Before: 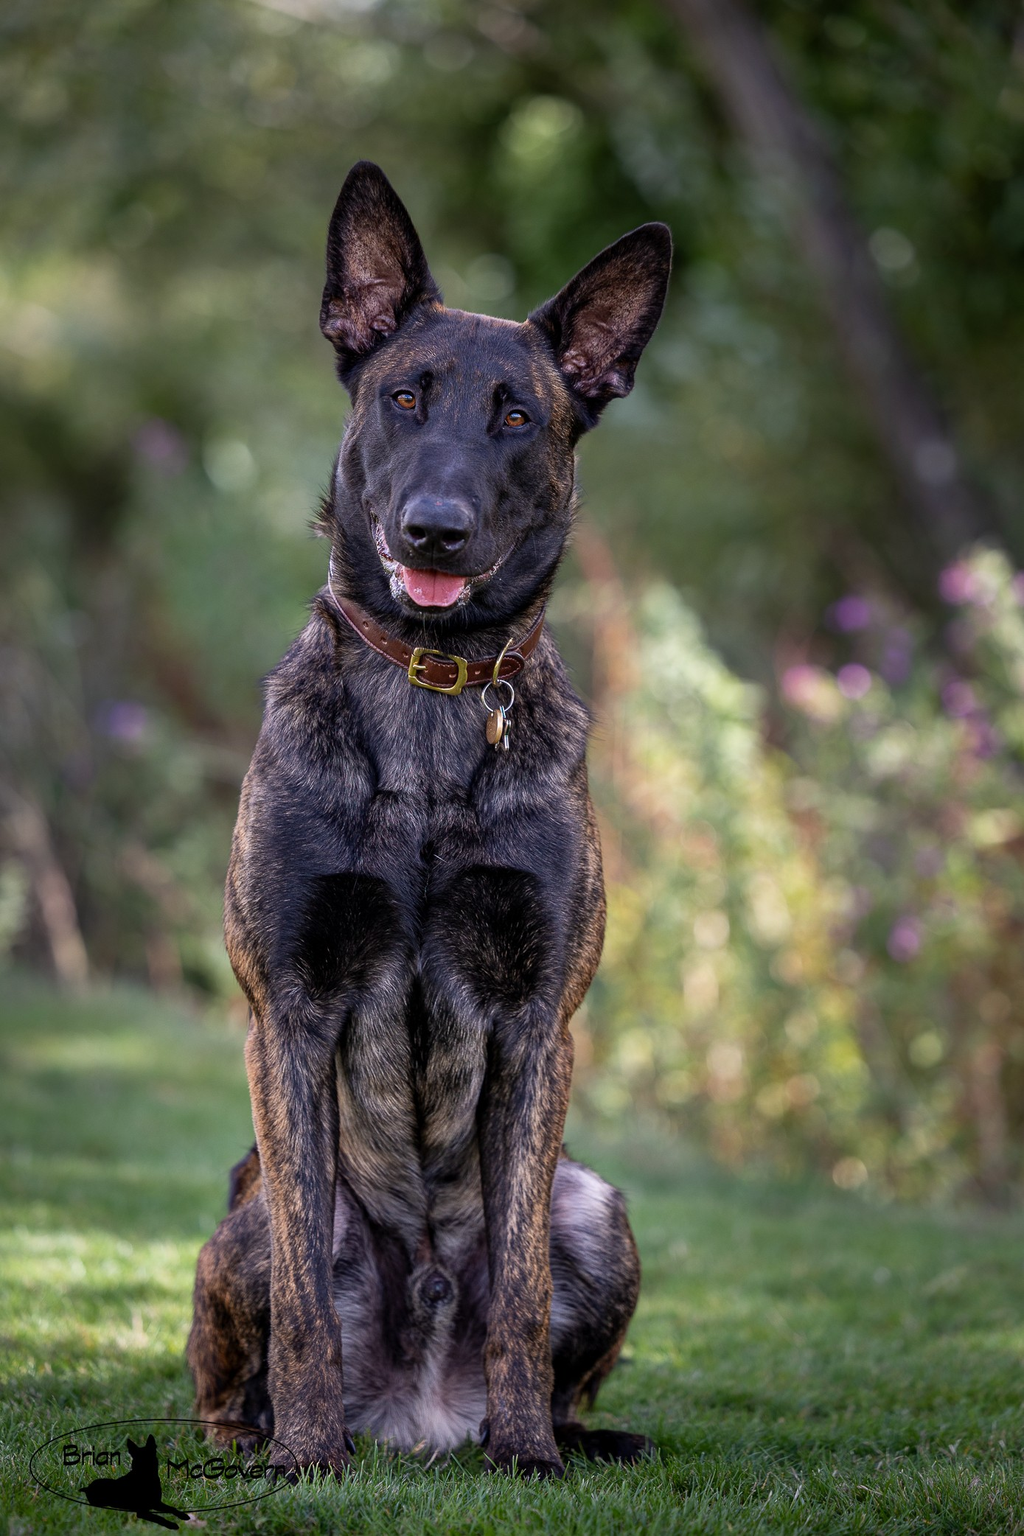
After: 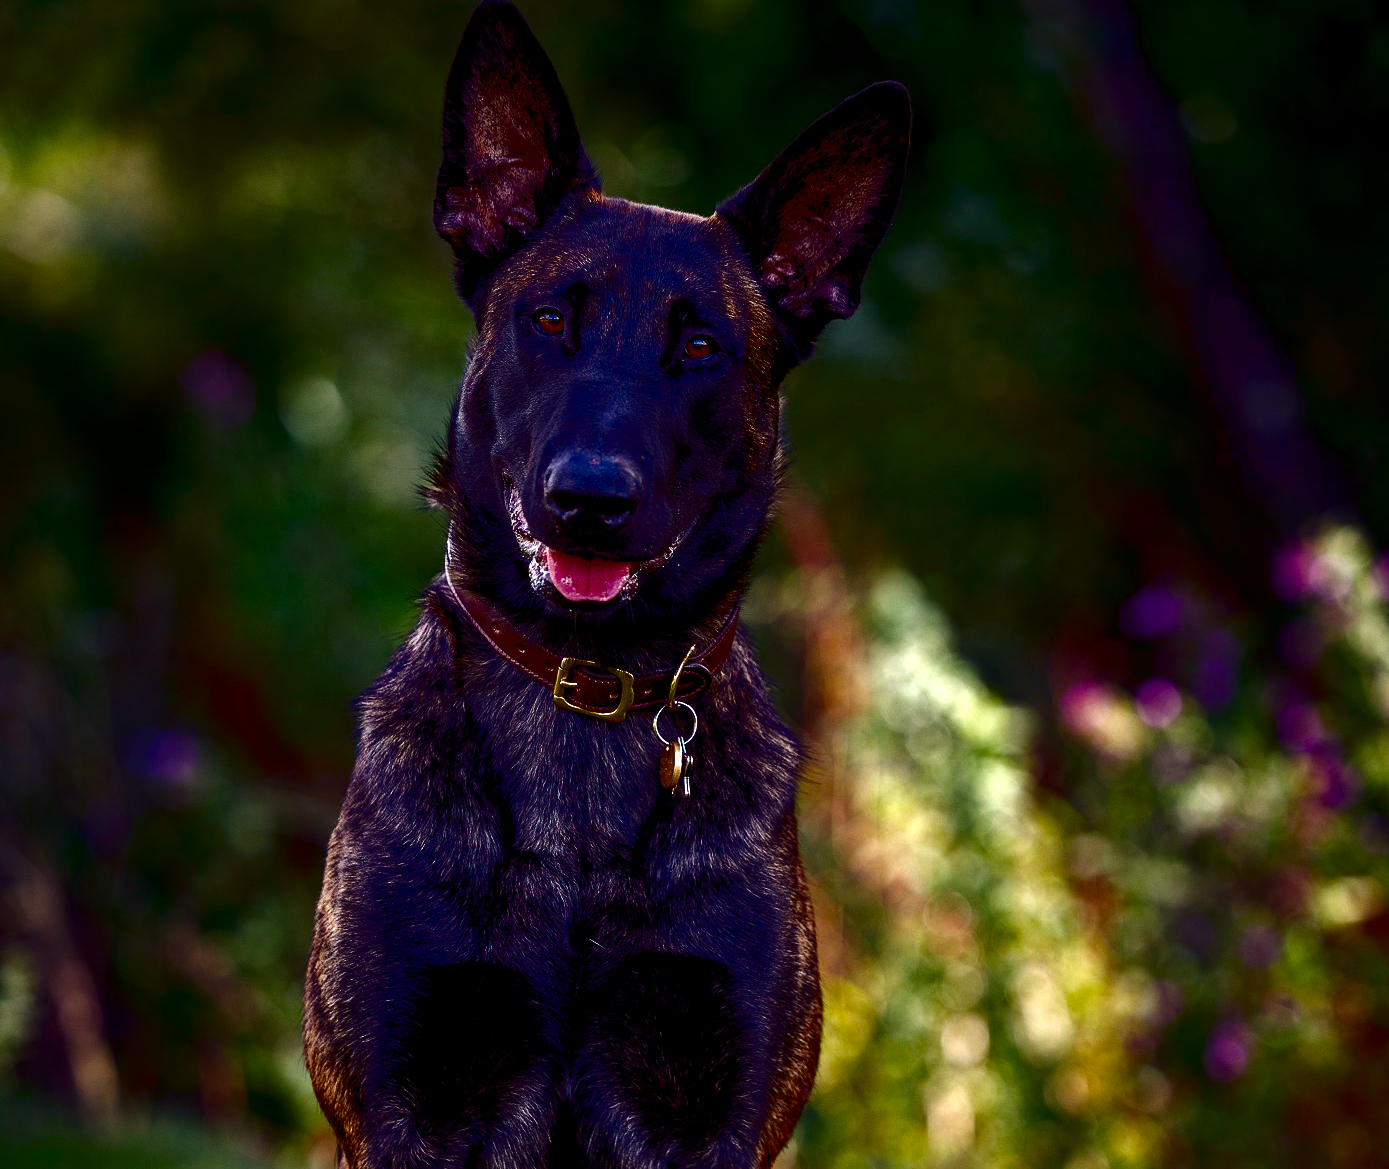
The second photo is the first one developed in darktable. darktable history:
crop and rotate: top 10.605%, bottom 33.274%
contrast brightness saturation: contrast 0.09, brightness -0.59, saturation 0.17
color balance rgb: shadows lift › luminance -21.66%, shadows lift › chroma 6.57%, shadows lift › hue 270°, power › chroma 0.68%, power › hue 60°, highlights gain › luminance 6.08%, highlights gain › chroma 1.33%, highlights gain › hue 90°, global offset › luminance -0.87%, perceptual saturation grading › global saturation 26.86%, perceptual saturation grading › highlights -28.39%, perceptual saturation grading › mid-tones 15.22%, perceptual saturation grading › shadows 33.98%, perceptual brilliance grading › highlights 10%, perceptual brilliance grading › mid-tones 5%
rotate and perspective: automatic cropping original format, crop left 0, crop top 0
white balance: emerald 1
haze removal: compatibility mode true, adaptive false
